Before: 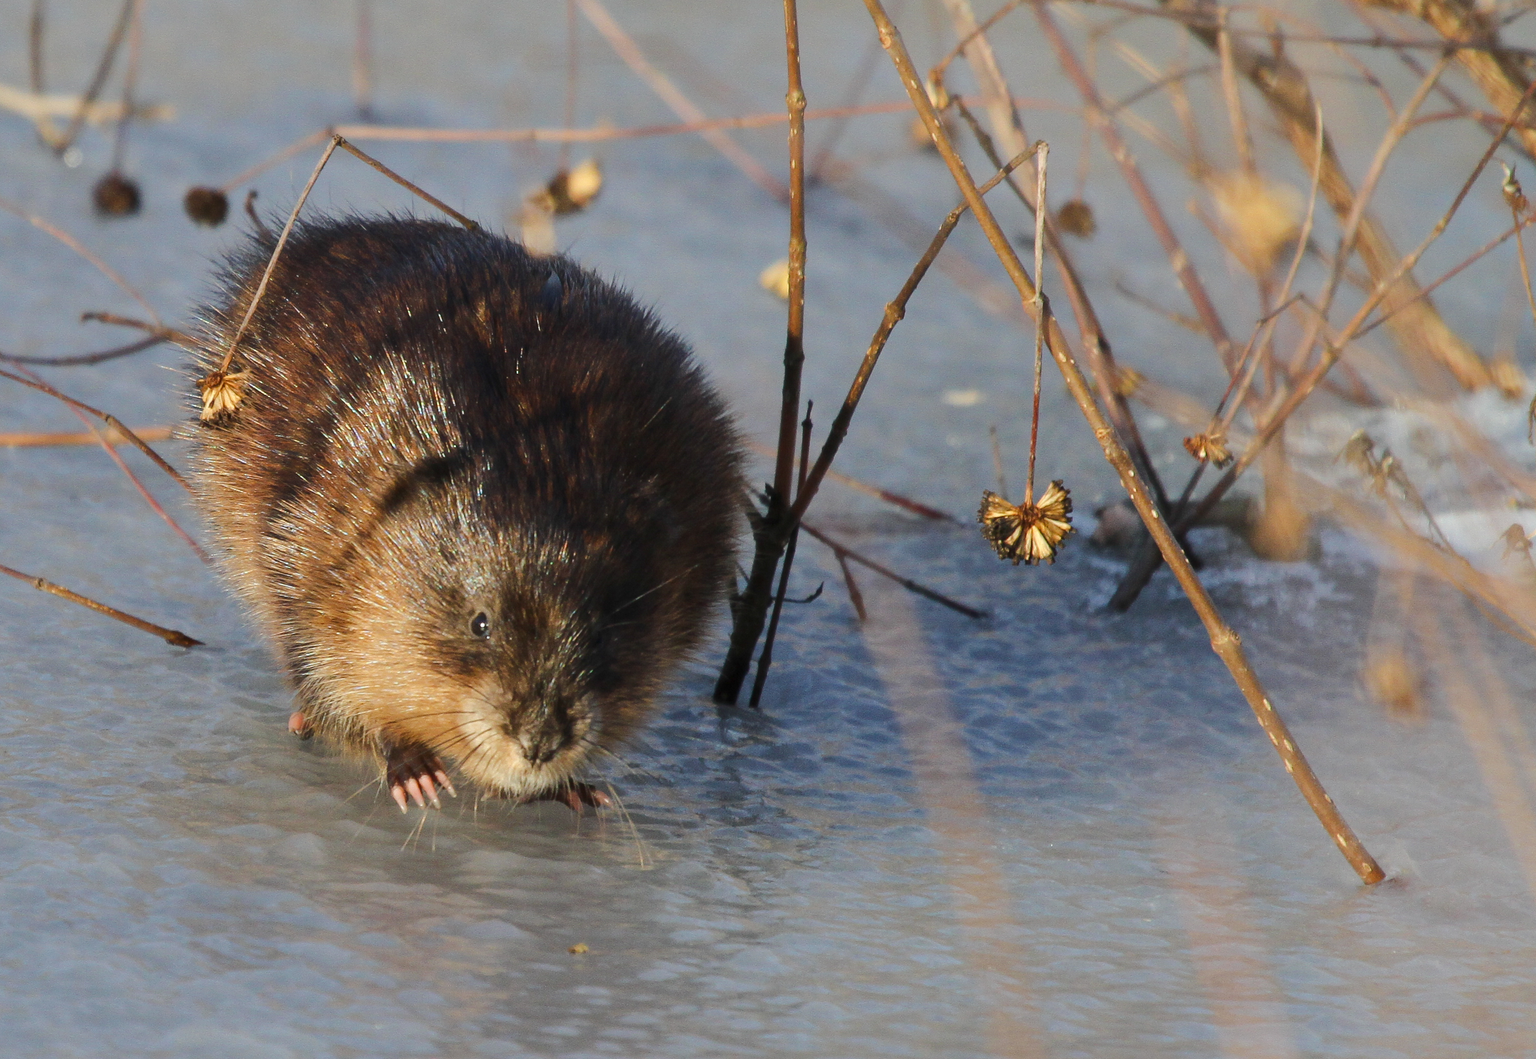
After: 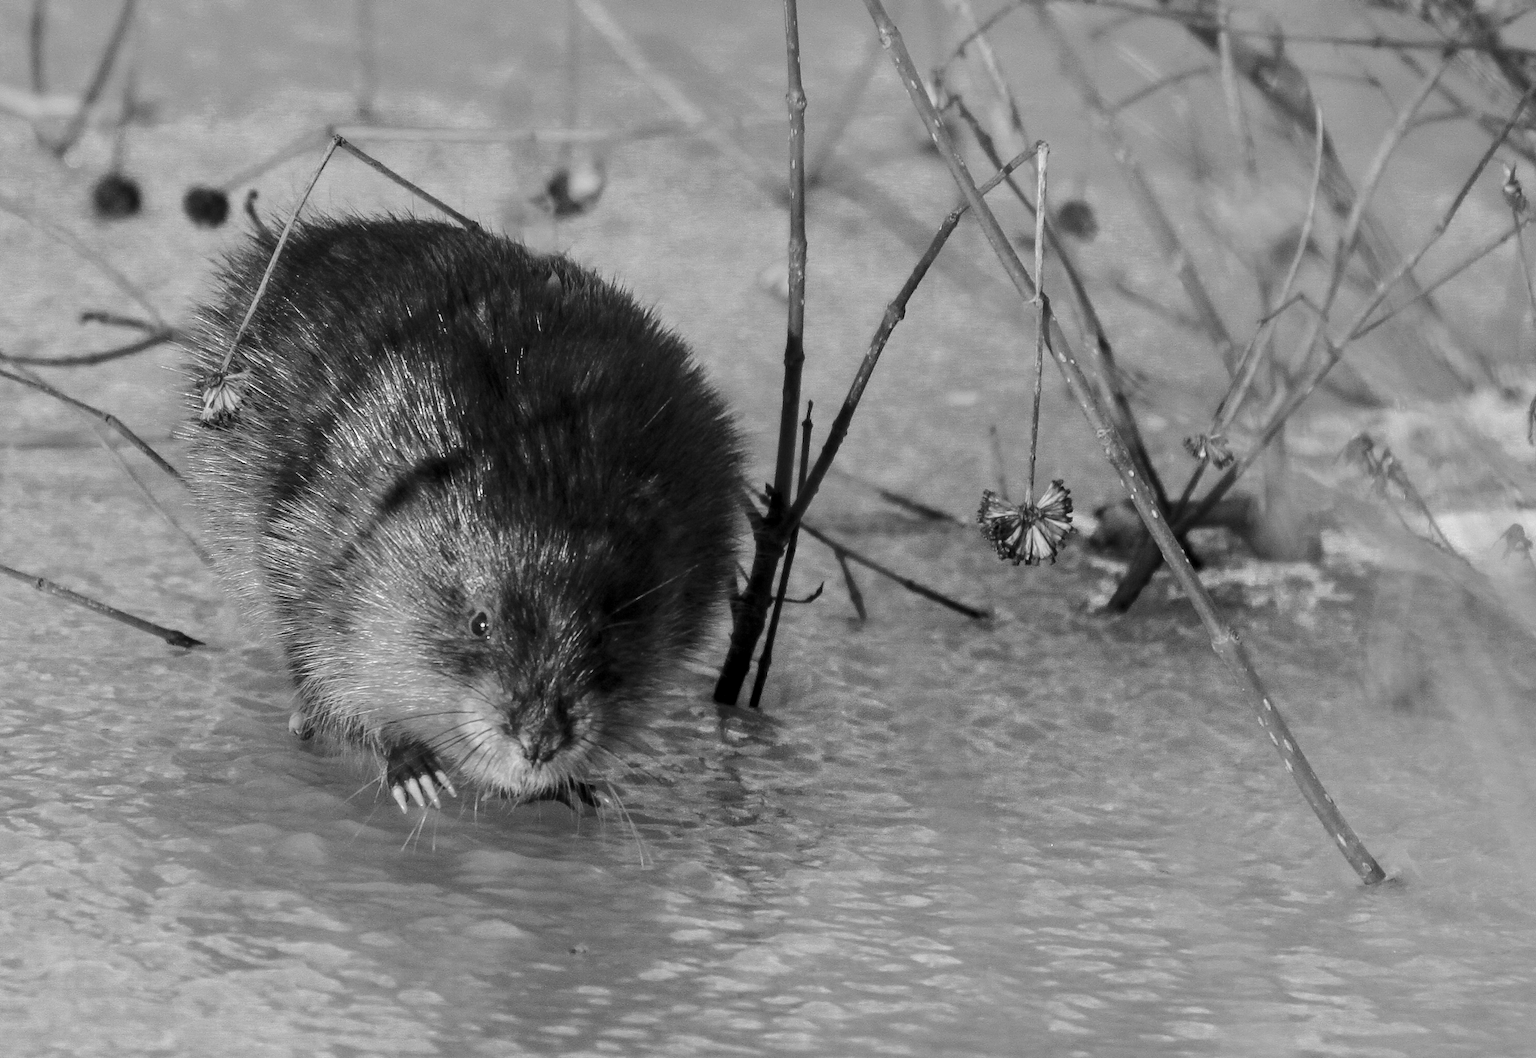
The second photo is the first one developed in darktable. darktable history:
local contrast: on, module defaults
color zones: curves: ch0 [(0, 0.613) (0.01, 0.613) (0.245, 0.448) (0.498, 0.529) (0.642, 0.665) (0.879, 0.777) (0.99, 0.613)]; ch1 [(0, 0) (0.143, 0) (0.286, 0) (0.429, 0) (0.571, 0) (0.714, 0) (0.857, 0)], mix 100.65%
